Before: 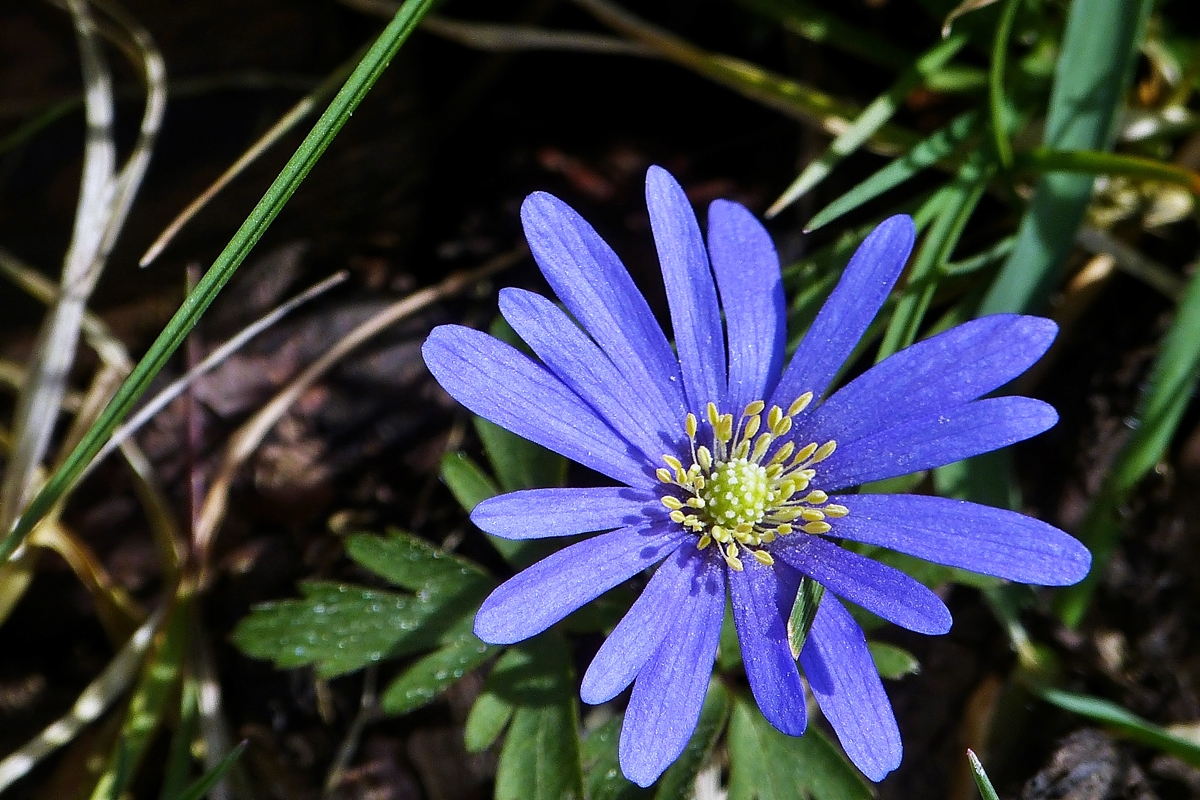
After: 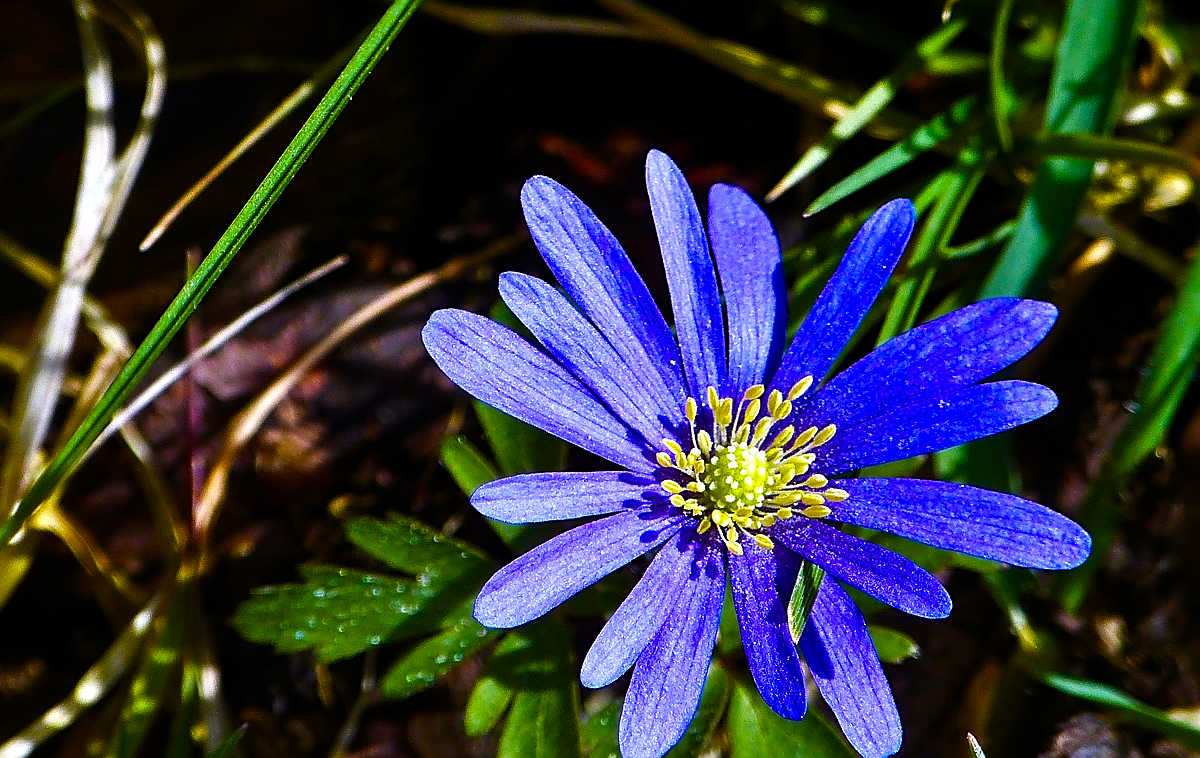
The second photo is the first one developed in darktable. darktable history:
sharpen: on, module defaults
color balance rgb: power › chroma 0.68%, power › hue 60°, linear chroma grading › global chroma 9.934%, perceptual saturation grading › global saturation 27.152%, perceptual saturation grading › highlights -27.963%, perceptual saturation grading › mid-tones 15.495%, perceptual saturation grading › shadows 34.363%, perceptual brilliance grading › global brilliance 14.636%, perceptual brilliance grading › shadows -34.391%, global vibrance 50.533%
crop and rotate: top 2.079%, bottom 3.098%
